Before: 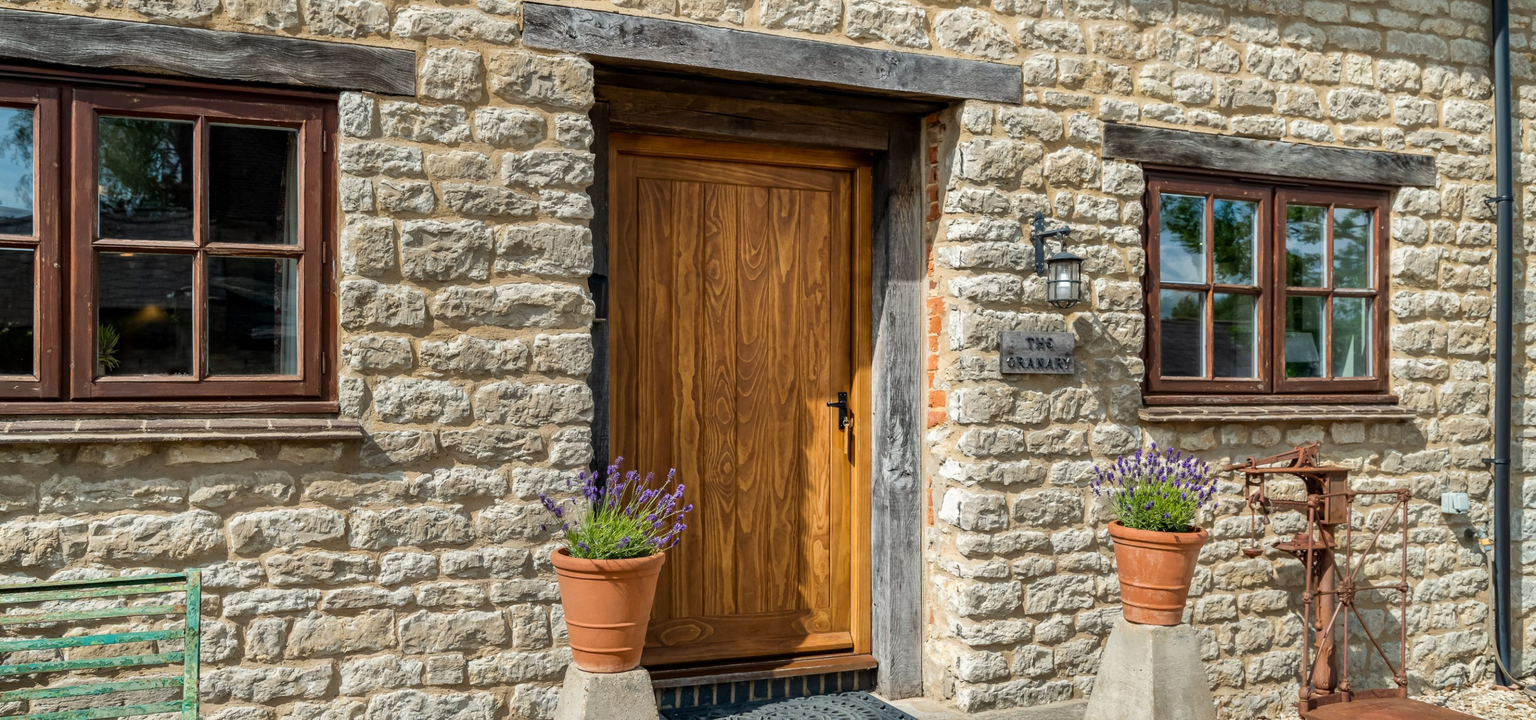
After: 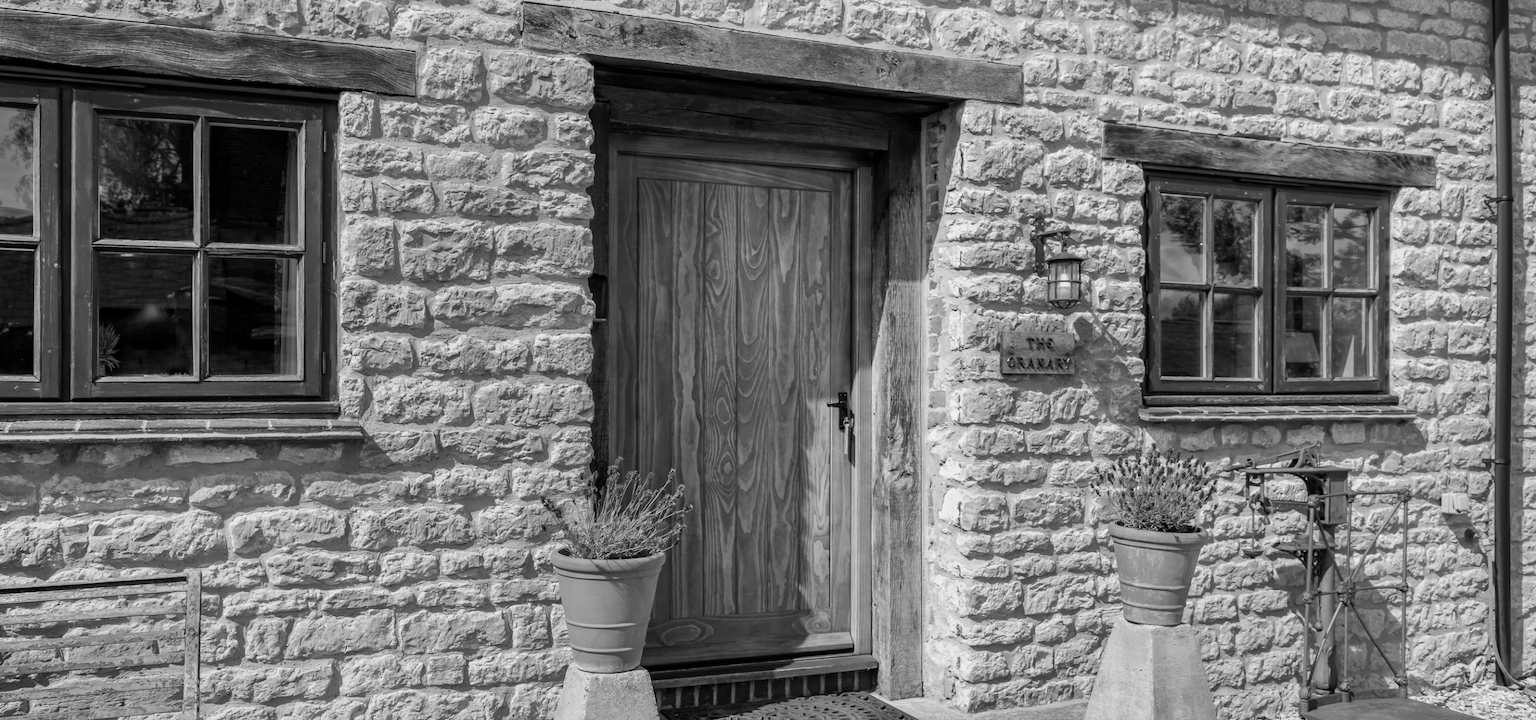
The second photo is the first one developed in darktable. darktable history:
monochrome: a 26.22, b 42.67, size 0.8
velvia: strength 45%
